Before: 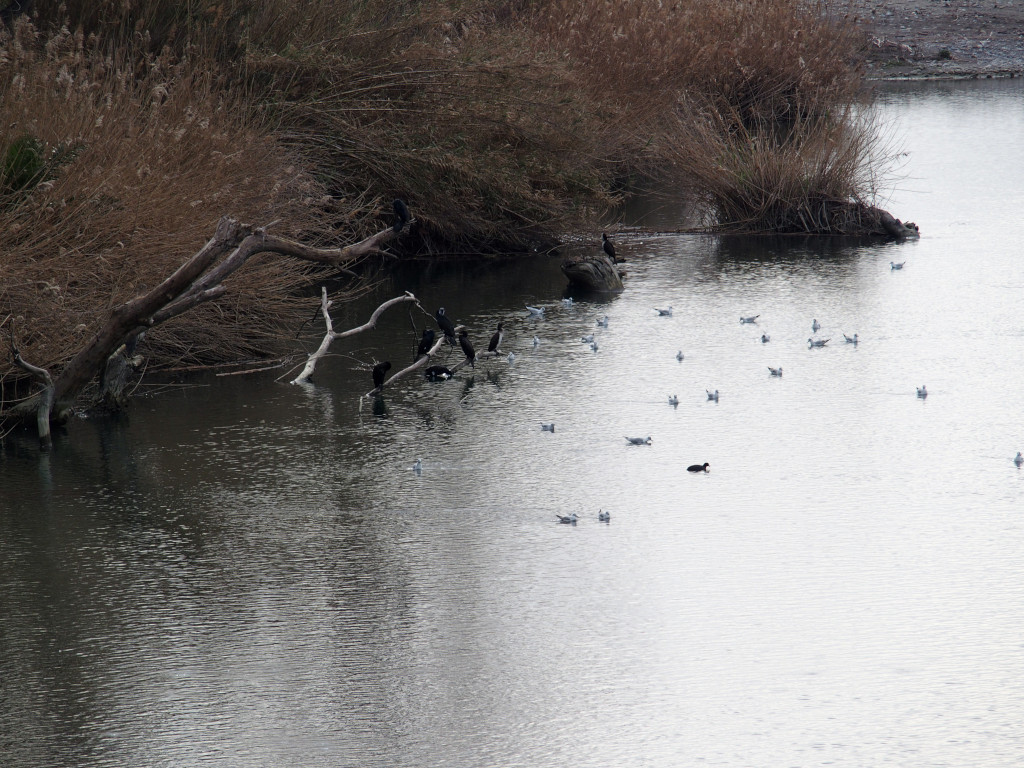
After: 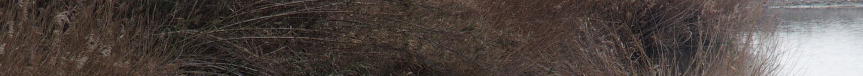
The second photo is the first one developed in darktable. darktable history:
bloom: on, module defaults
crop and rotate: left 9.644%, top 9.491%, right 6.021%, bottom 80.509%
